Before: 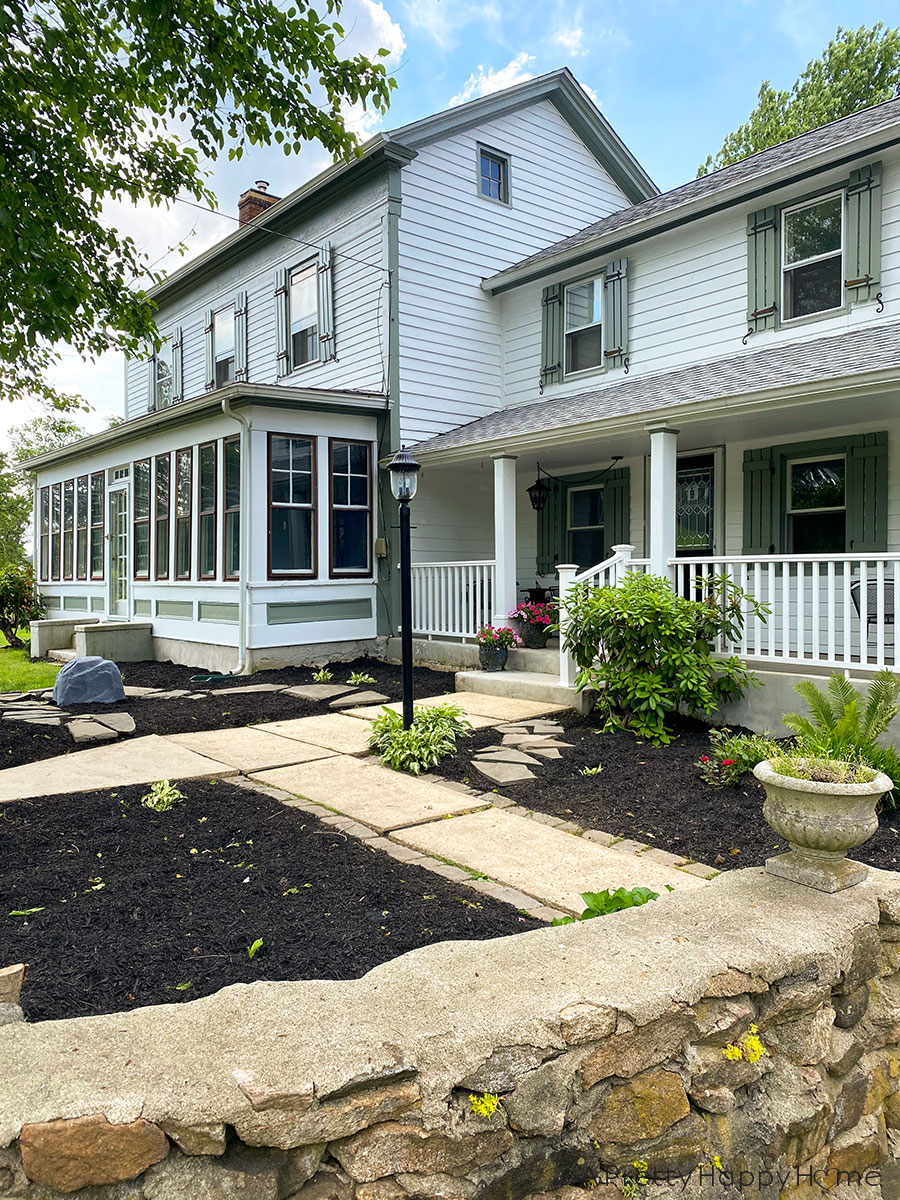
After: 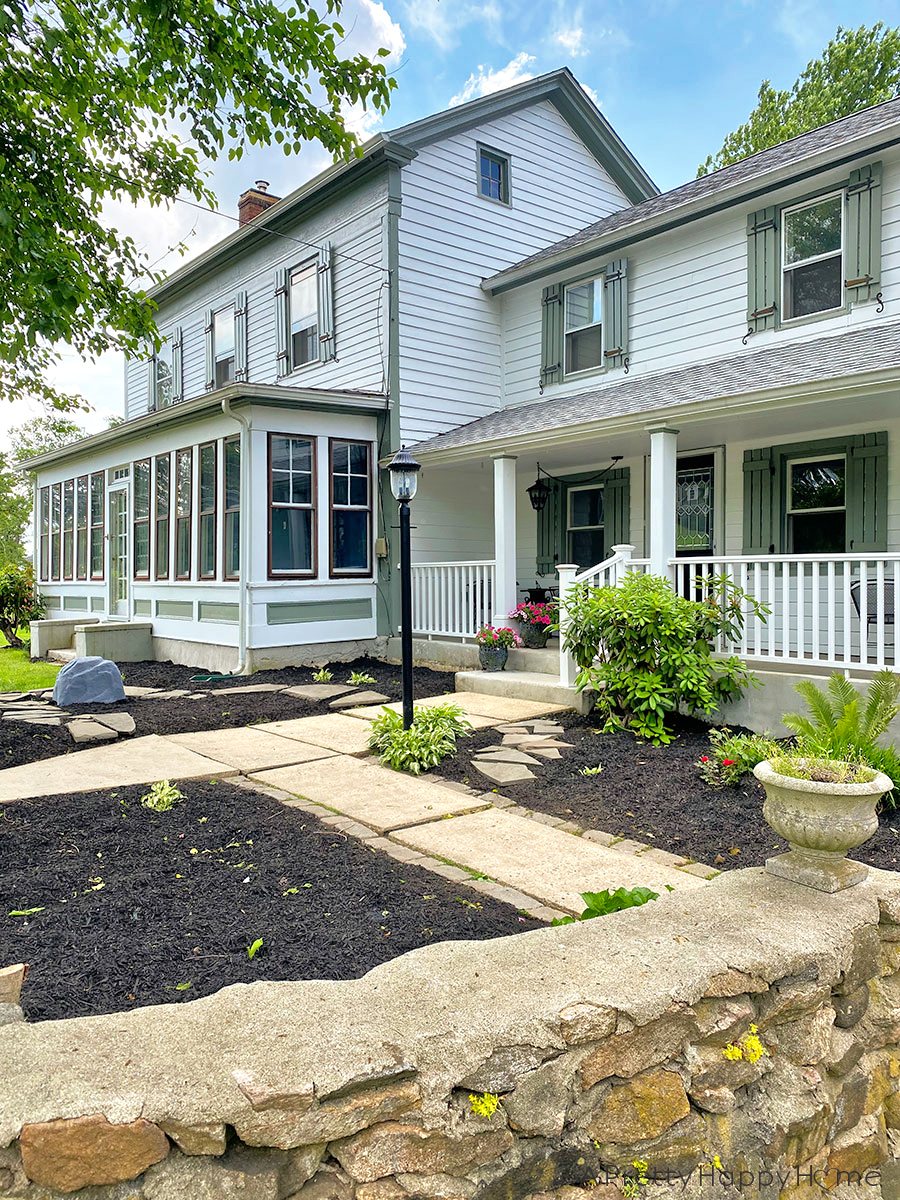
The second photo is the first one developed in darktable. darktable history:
tone equalizer: -7 EV 0.141 EV, -6 EV 0.597 EV, -5 EV 1.17 EV, -4 EV 1.31 EV, -3 EV 1.17 EV, -2 EV 0.6 EV, -1 EV 0.161 EV, mask exposure compensation -0.487 EV
shadows and highlights: soften with gaussian
